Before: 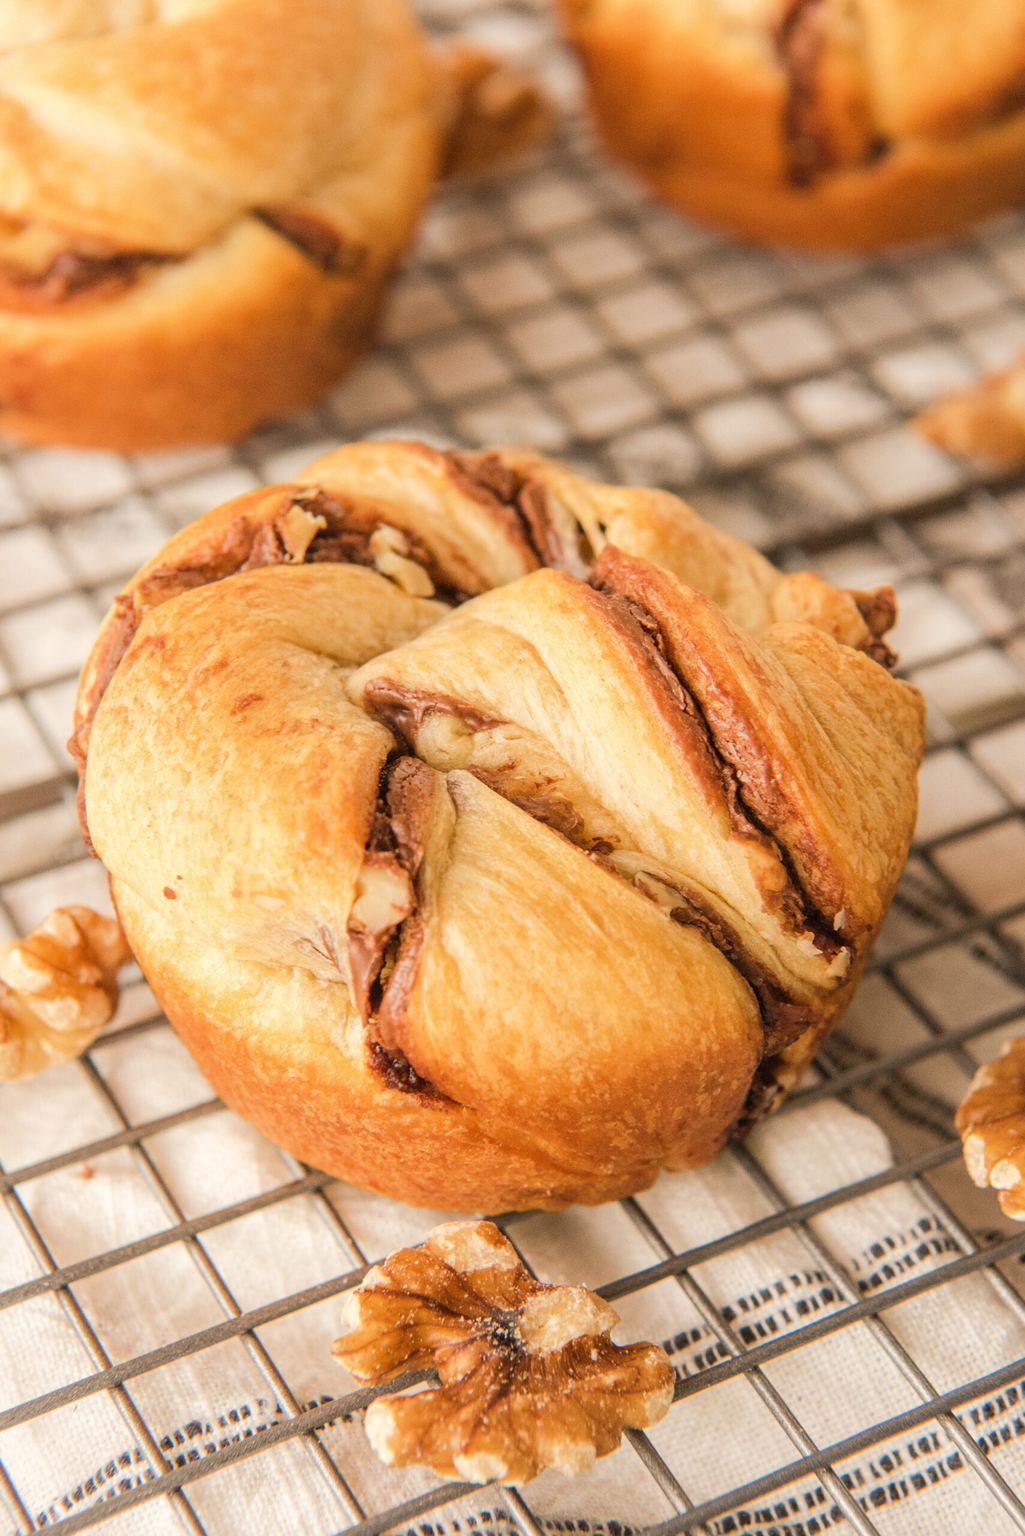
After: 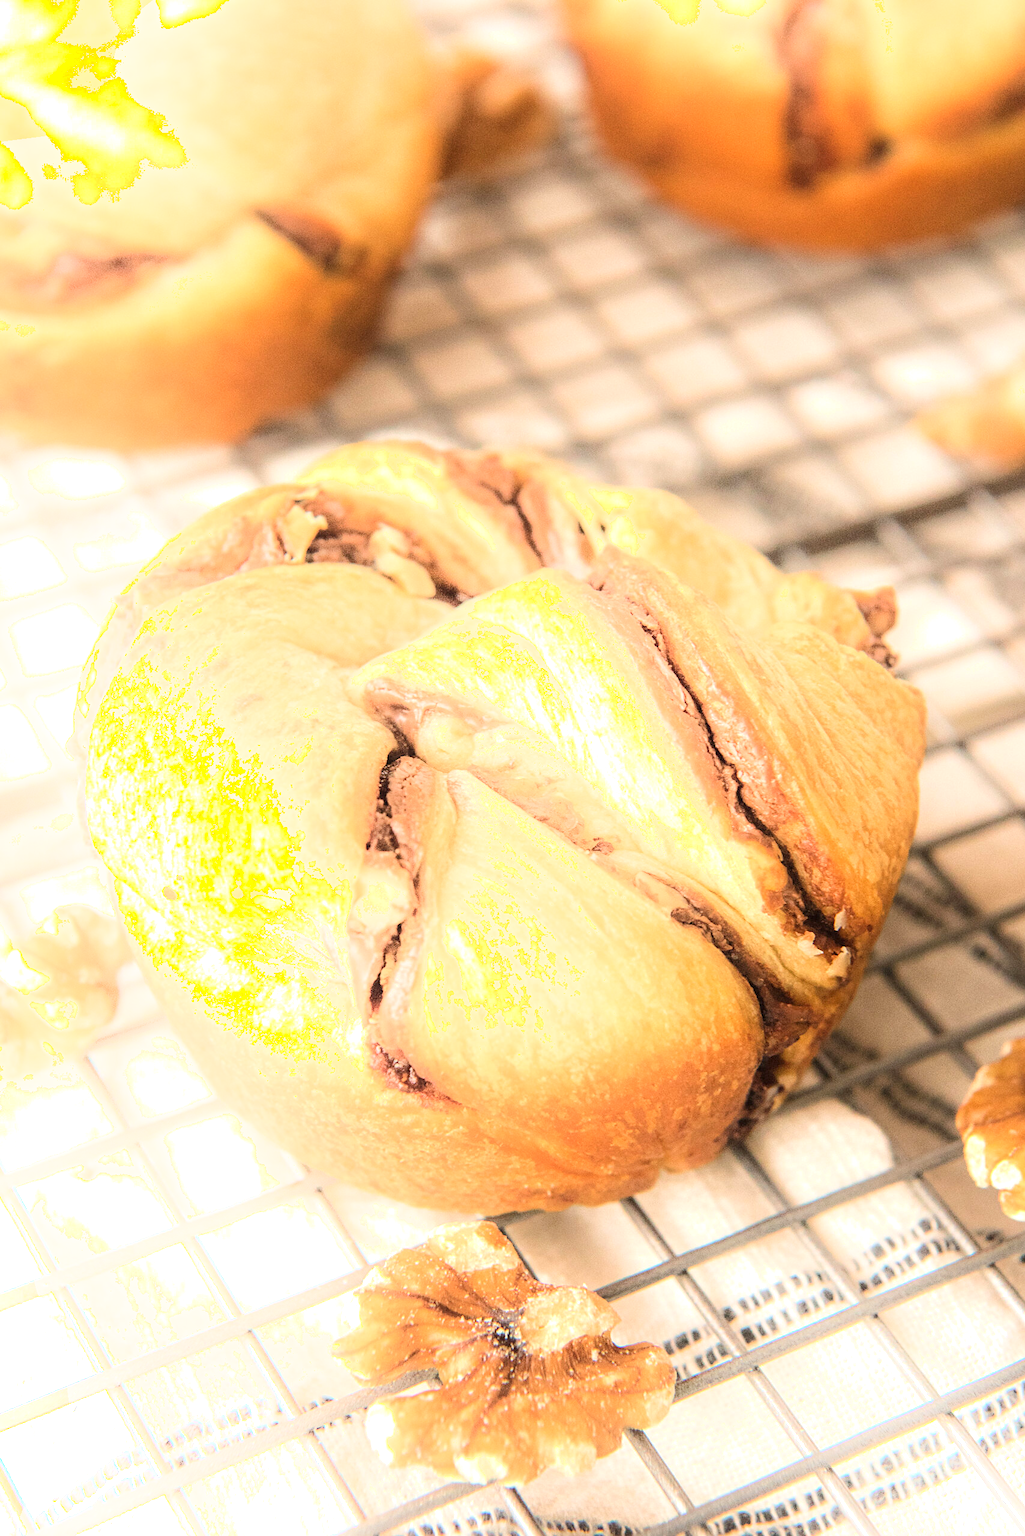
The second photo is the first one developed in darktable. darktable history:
exposure: exposure 0.657 EV, compensate highlight preservation false
shadows and highlights: highlights 70.7, soften with gaussian
sharpen: amount 0.2
white balance: red 0.986, blue 1.01
